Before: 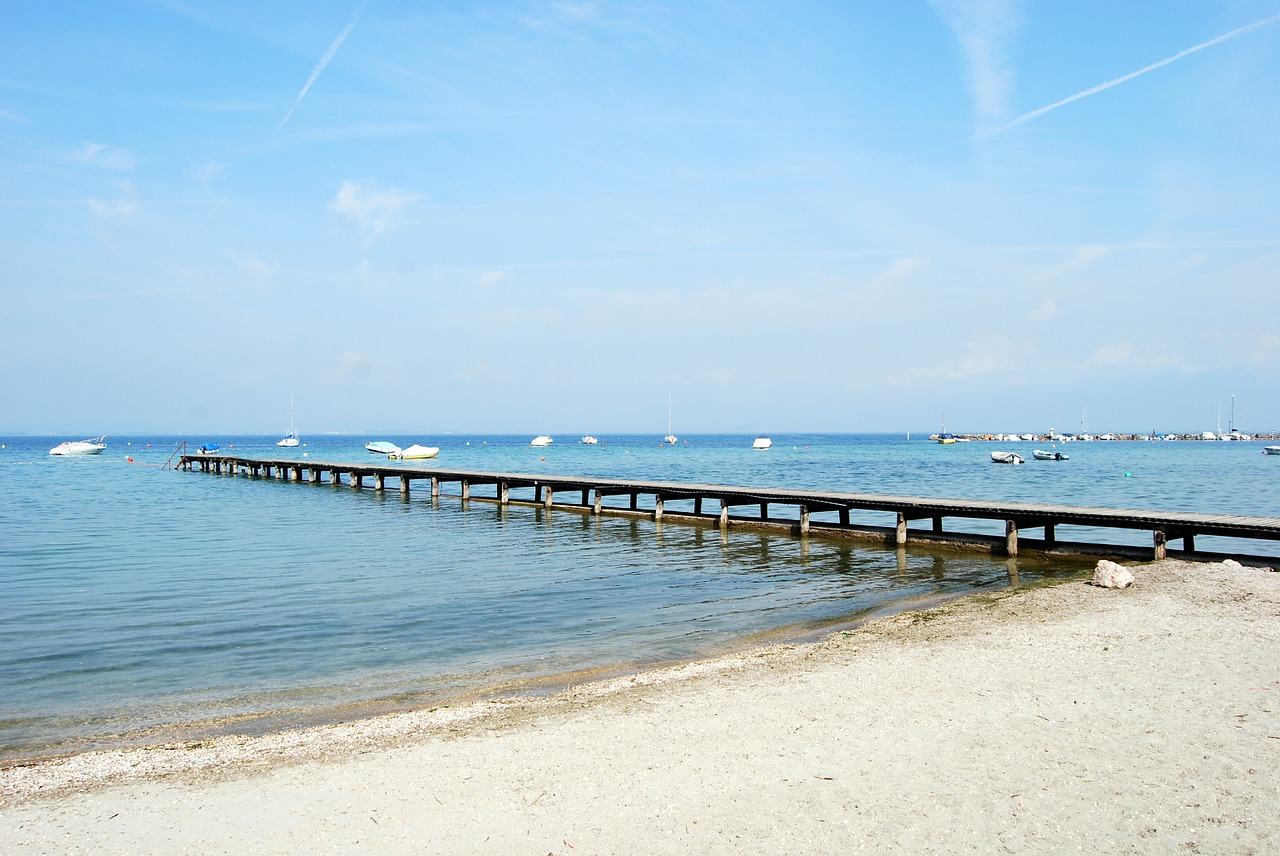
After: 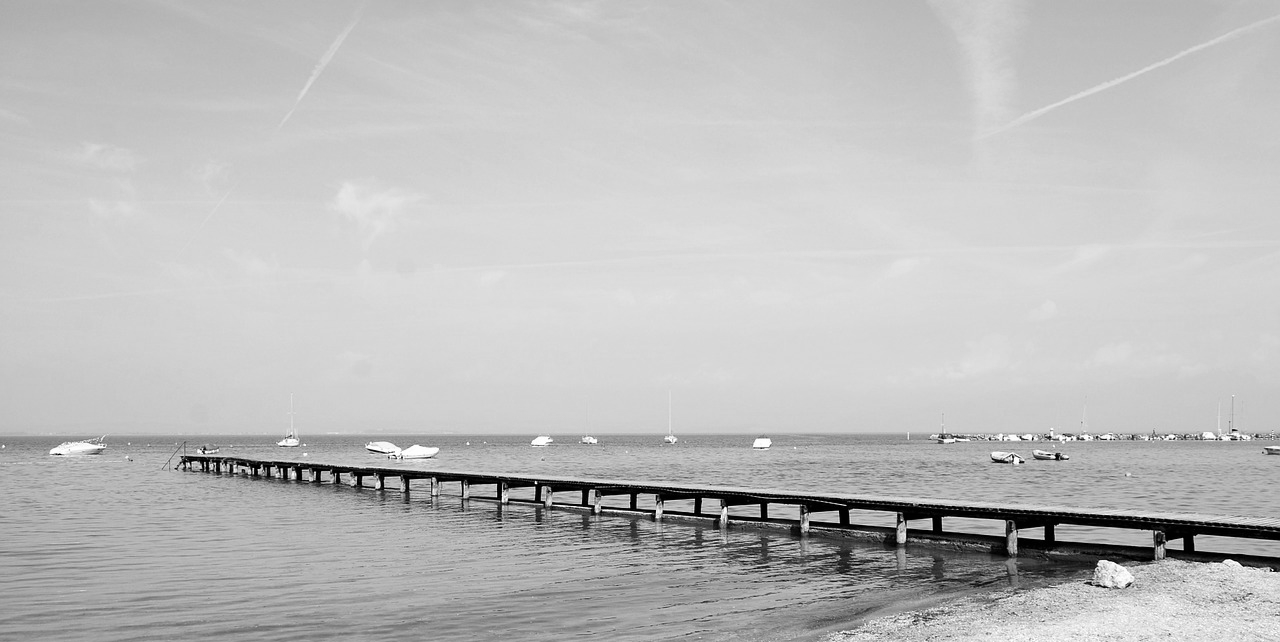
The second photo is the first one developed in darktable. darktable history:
crop: bottom 24.967%
monochrome: on, module defaults
